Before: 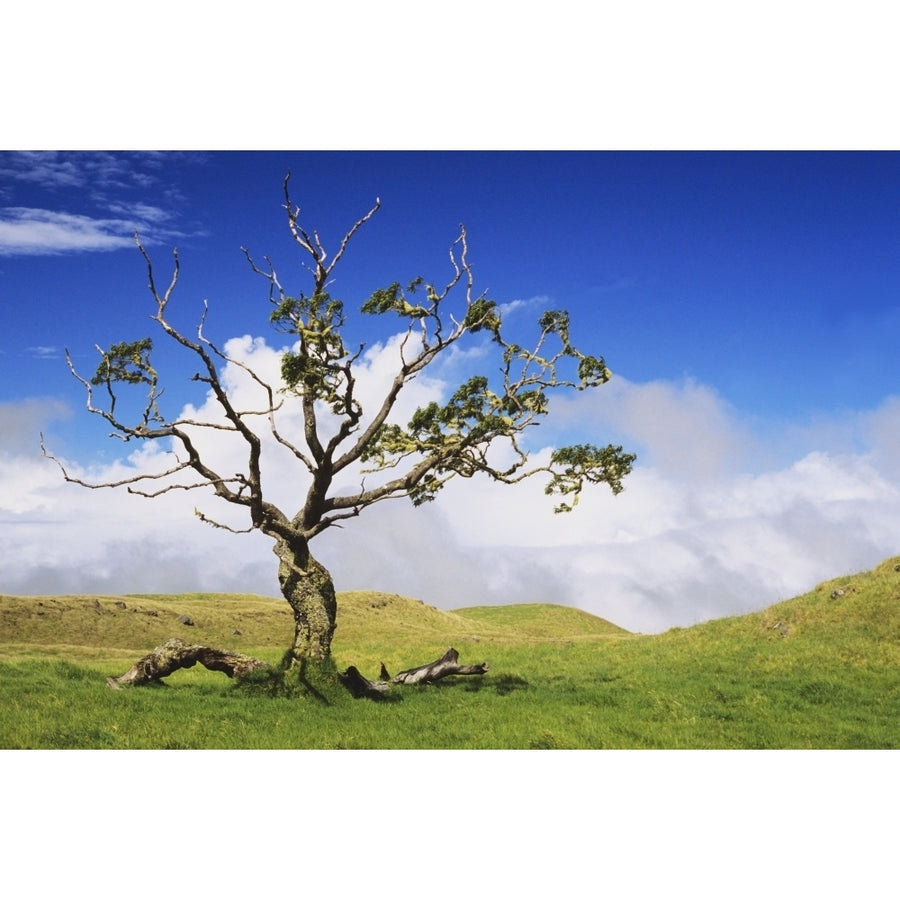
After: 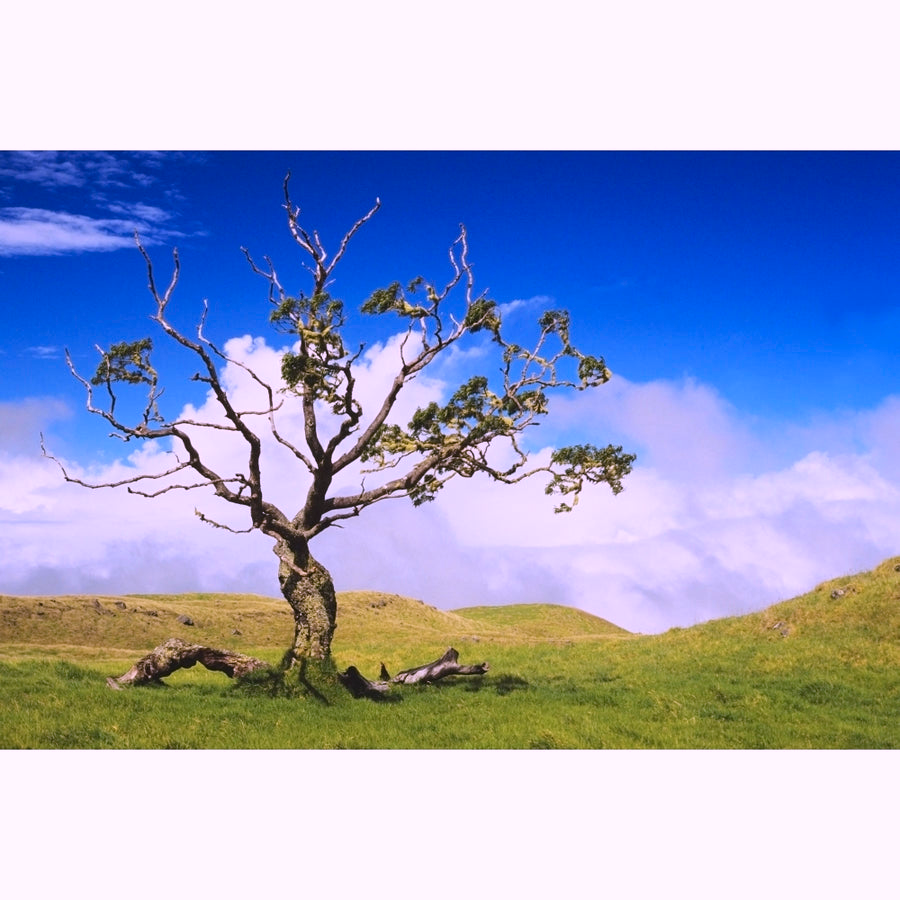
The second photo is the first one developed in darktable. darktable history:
color correction: highlights a* 15.03, highlights b* -25.07
color balance rgb: perceptual saturation grading › global saturation 20%, global vibrance 20%
